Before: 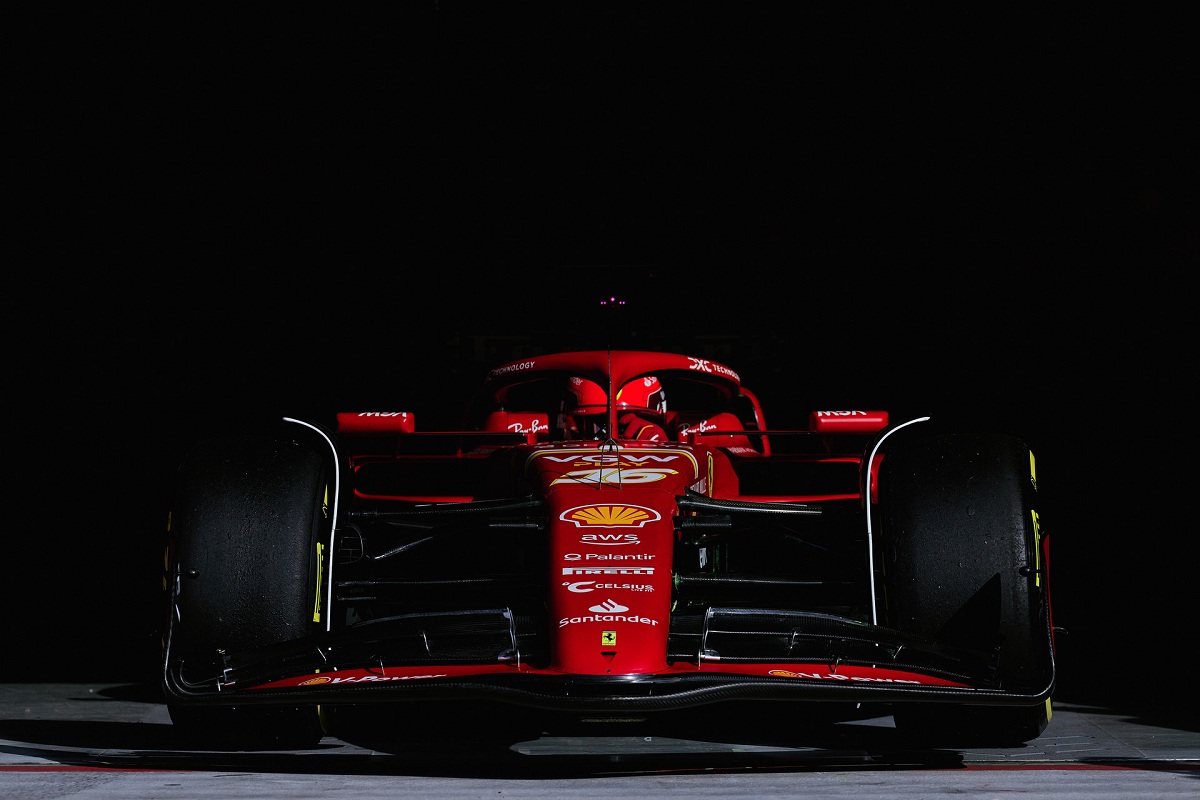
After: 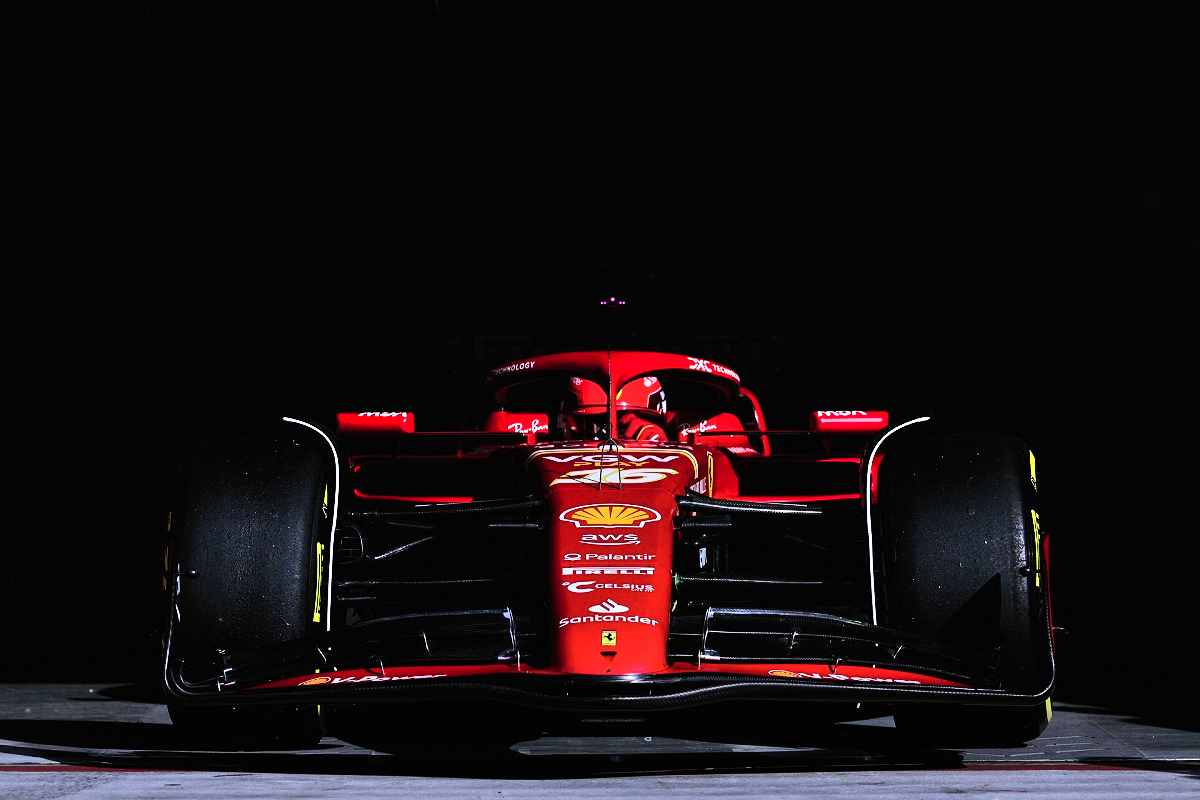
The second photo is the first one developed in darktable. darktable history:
tone equalizer: -8 EV -0.75 EV, -7 EV -0.7 EV, -6 EV -0.6 EV, -5 EV -0.4 EV, -3 EV 0.4 EV, -2 EV 0.6 EV, -1 EV 0.7 EV, +0 EV 0.75 EV, edges refinement/feathering 500, mask exposure compensation -1.57 EV, preserve details no
white balance: red 1.004, blue 1.096
shadows and highlights: shadows 53, soften with gaussian
